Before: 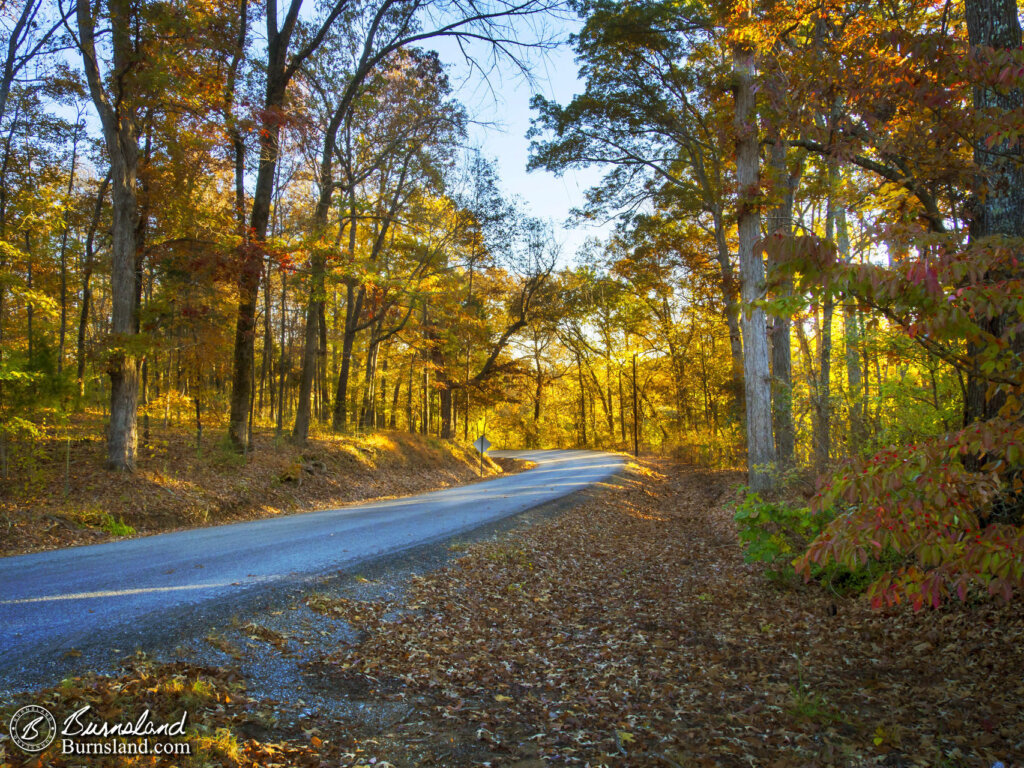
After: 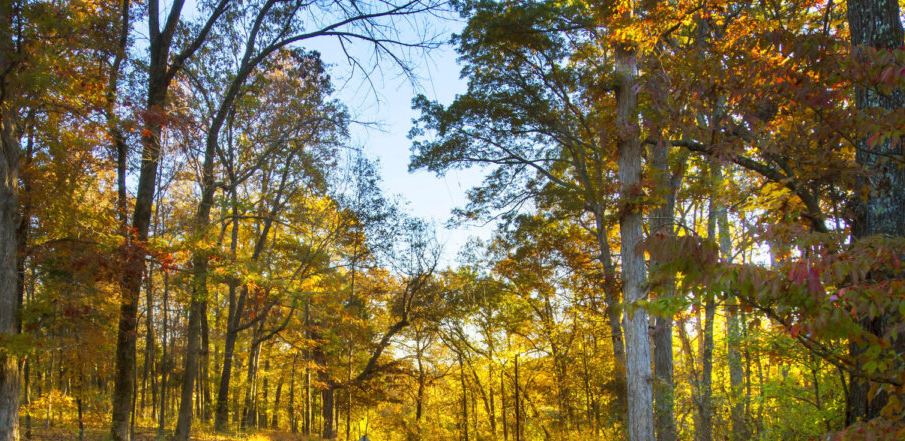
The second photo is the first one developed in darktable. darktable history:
crop and rotate: left 11.526%, bottom 42.544%
